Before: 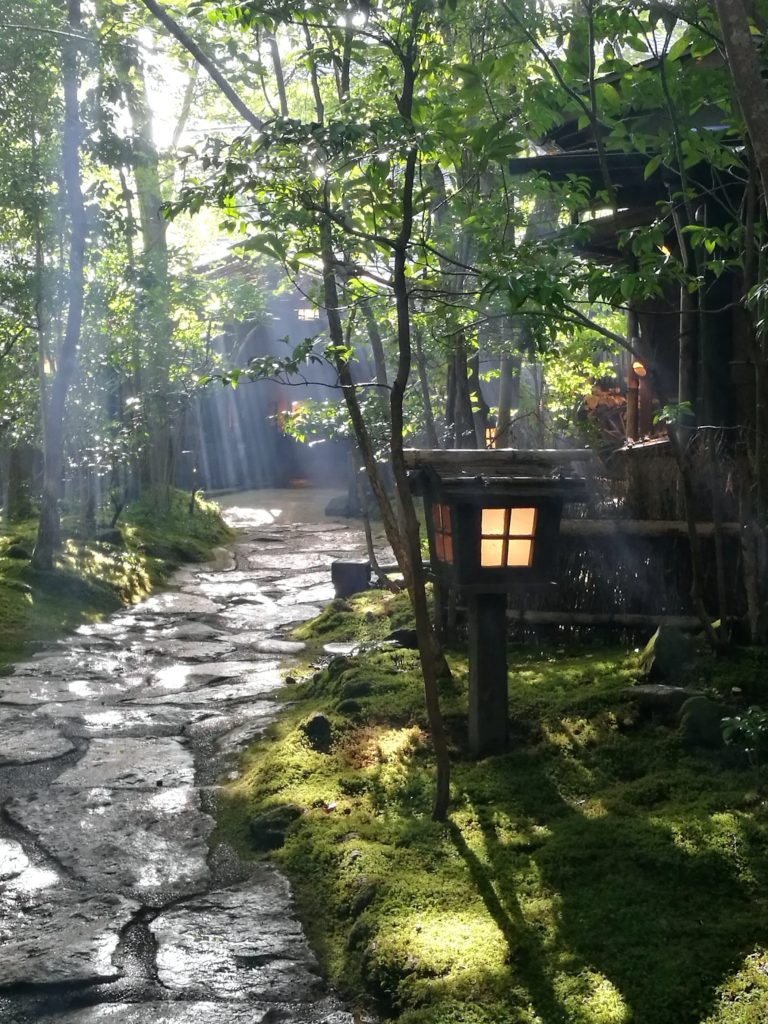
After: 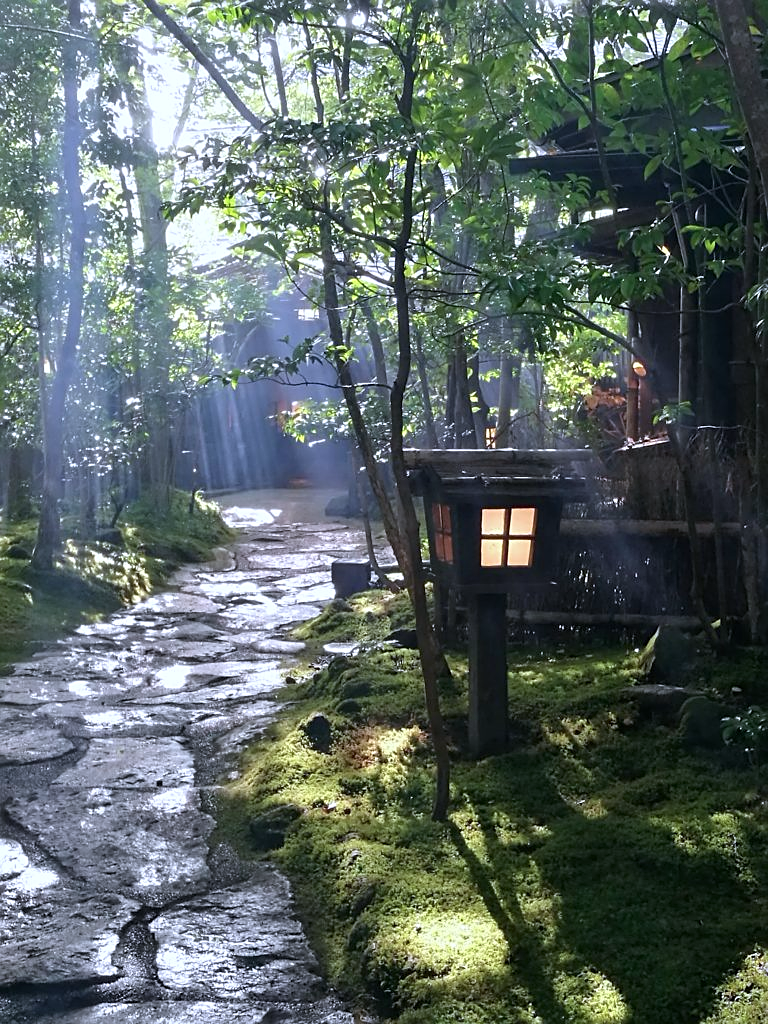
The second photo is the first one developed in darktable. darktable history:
sharpen: on, module defaults
color calibration: illuminant custom, x 0.373, y 0.388, temperature 4269.97 K
